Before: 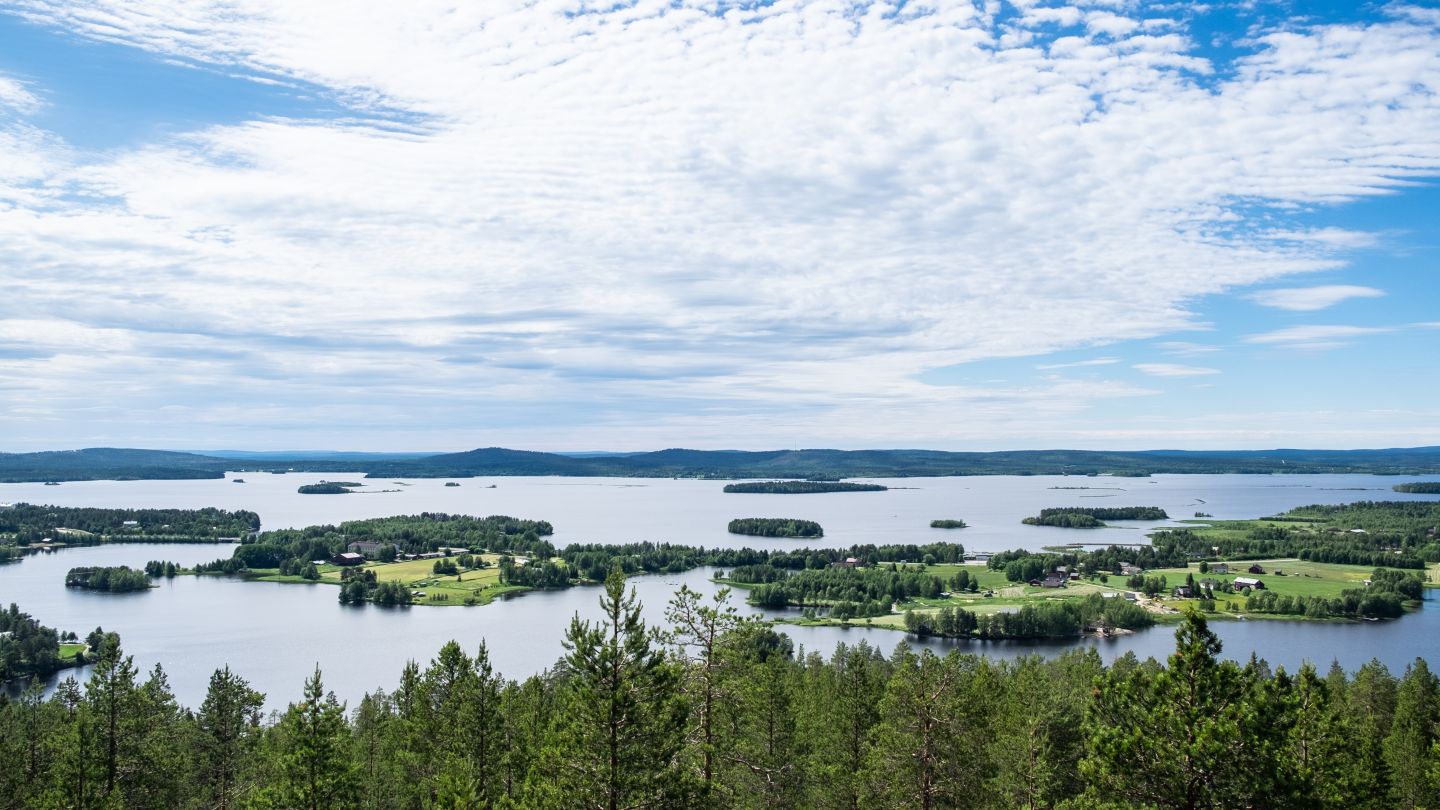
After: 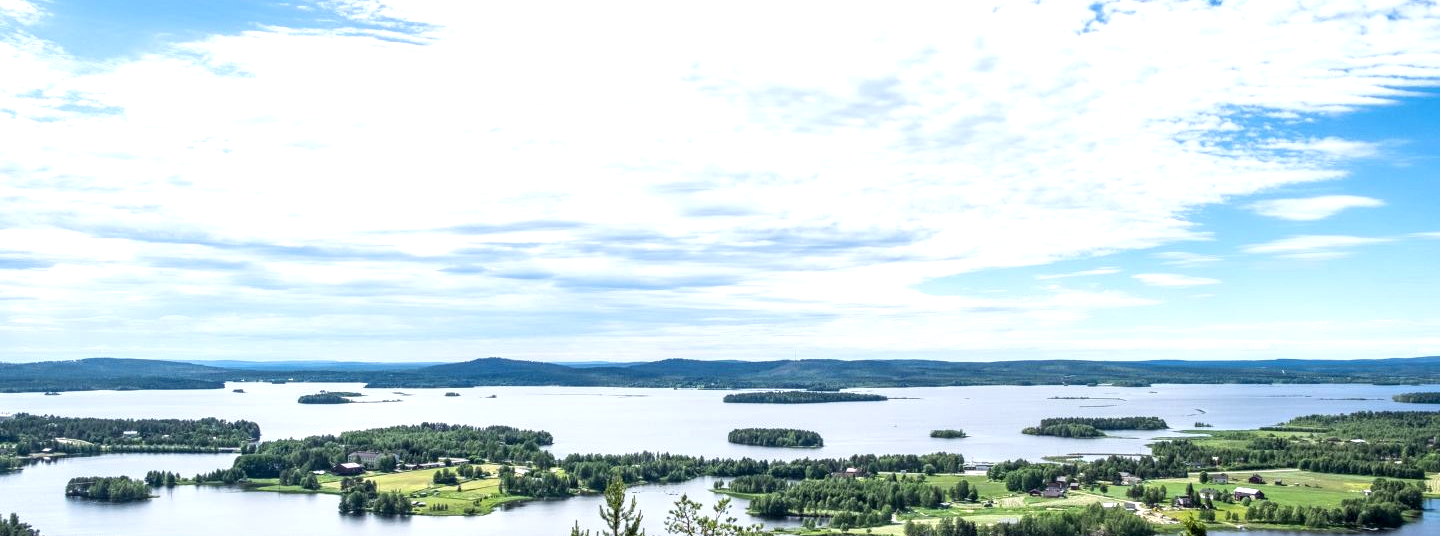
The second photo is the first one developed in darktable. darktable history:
tone equalizer: on, module defaults
exposure: black level correction 0.001, exposure 0.498 EV, compensate highlight preservation false
crop: top 11.148%, bottom 22.668%
local contrast: on, module defaults
